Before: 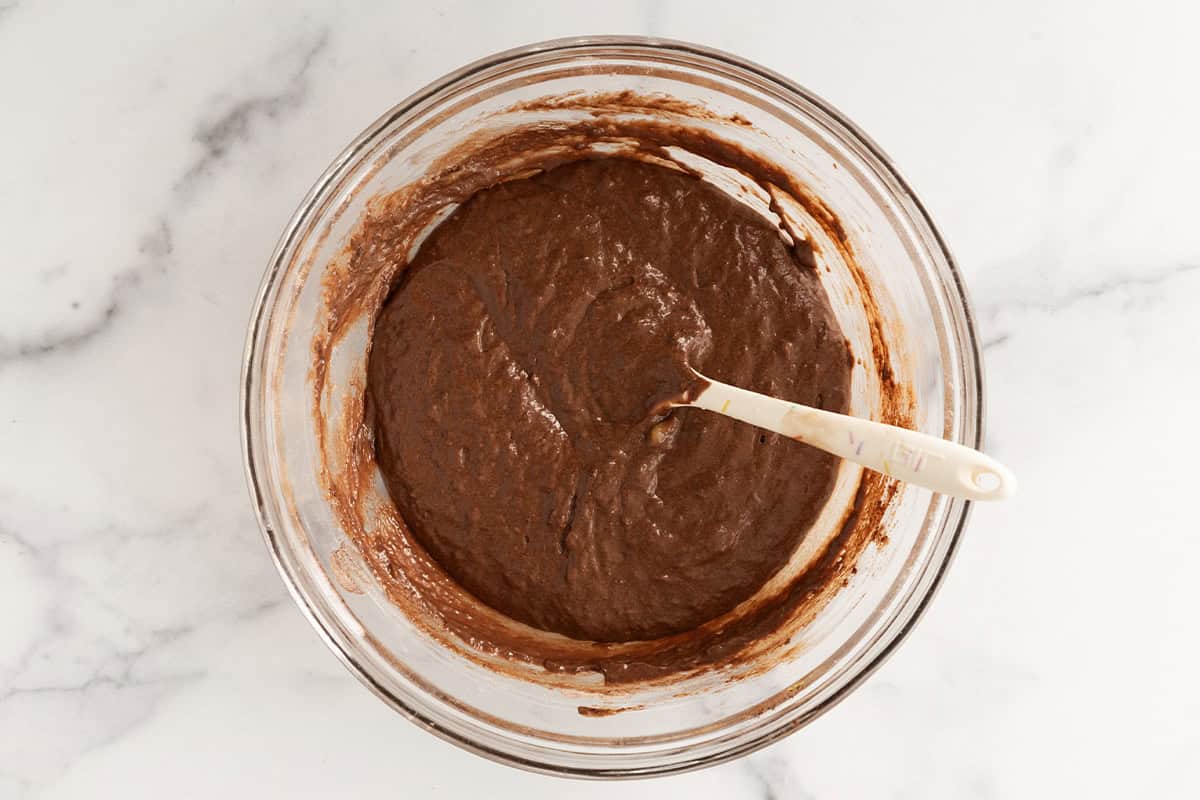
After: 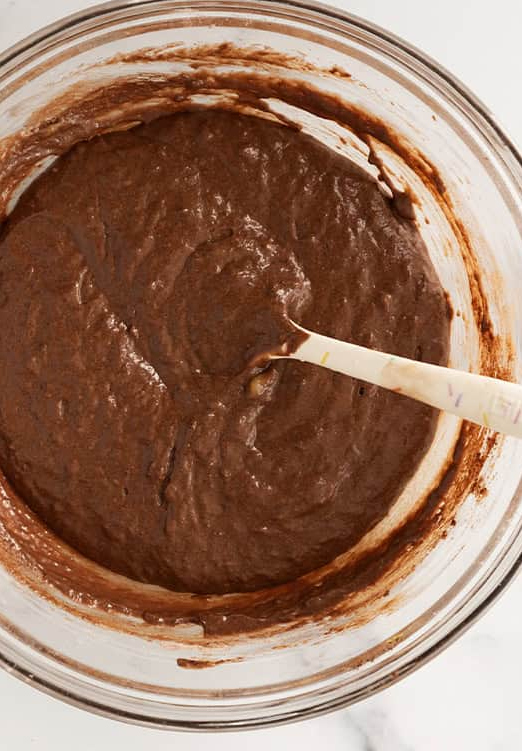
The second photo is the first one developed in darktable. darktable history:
crop: left 33.442%, top 6.075%, right 23.05%
